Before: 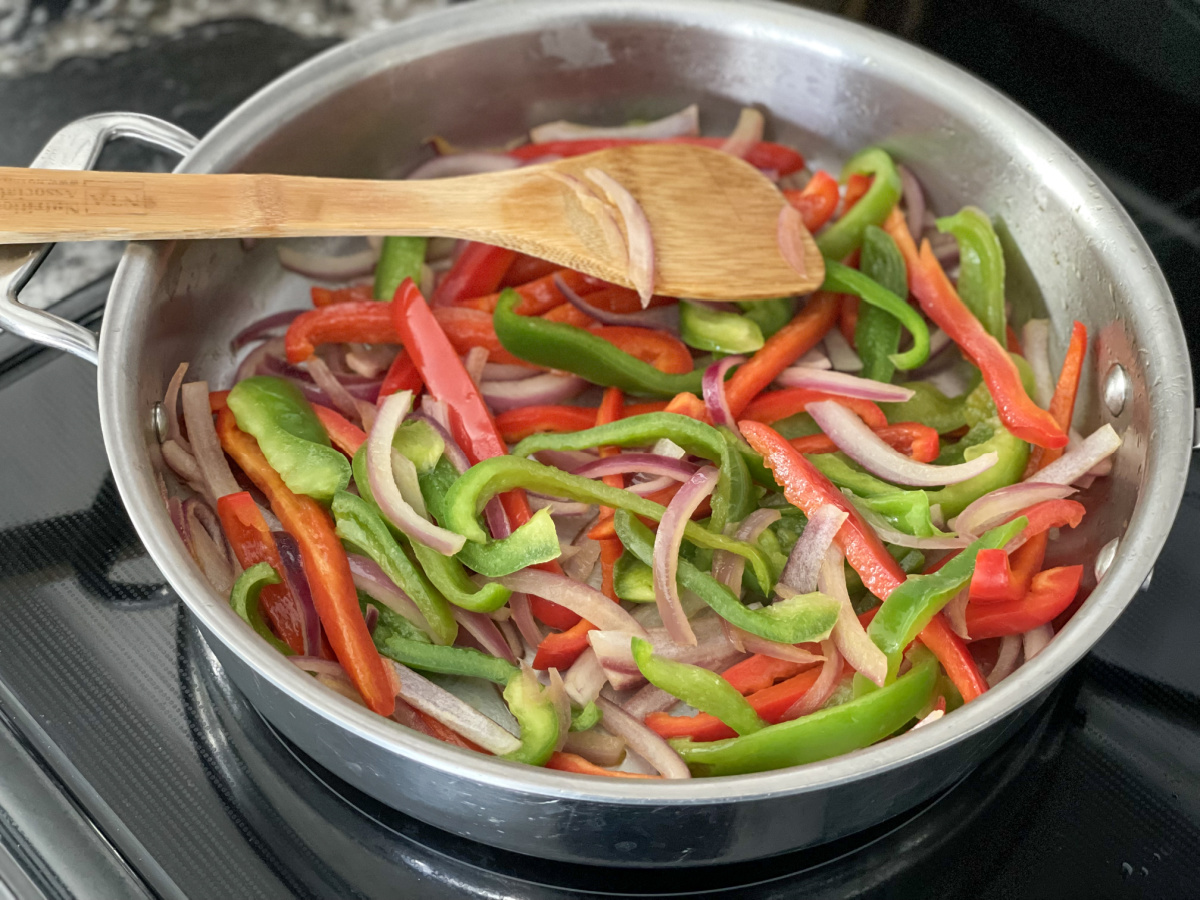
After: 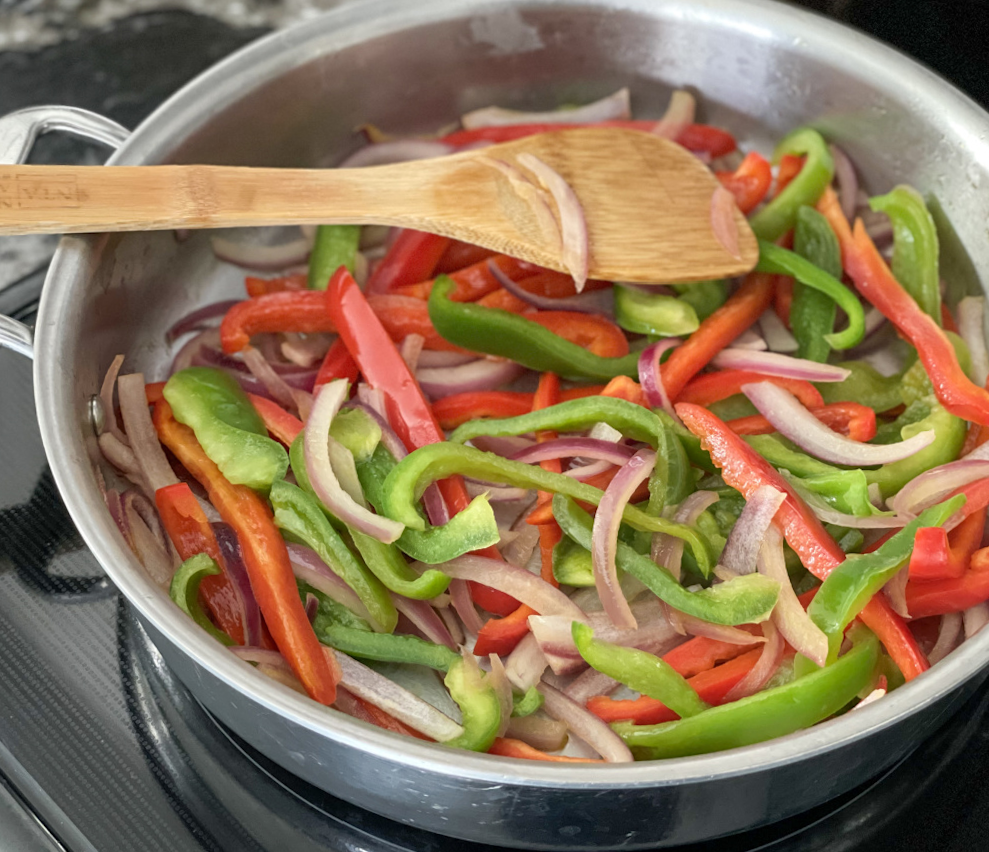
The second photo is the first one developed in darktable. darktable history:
crop and rotate: angle 1°, left 4.281%, top 0.642%, right 11.383%, bottom 2.486%
white balance: emerald 1
